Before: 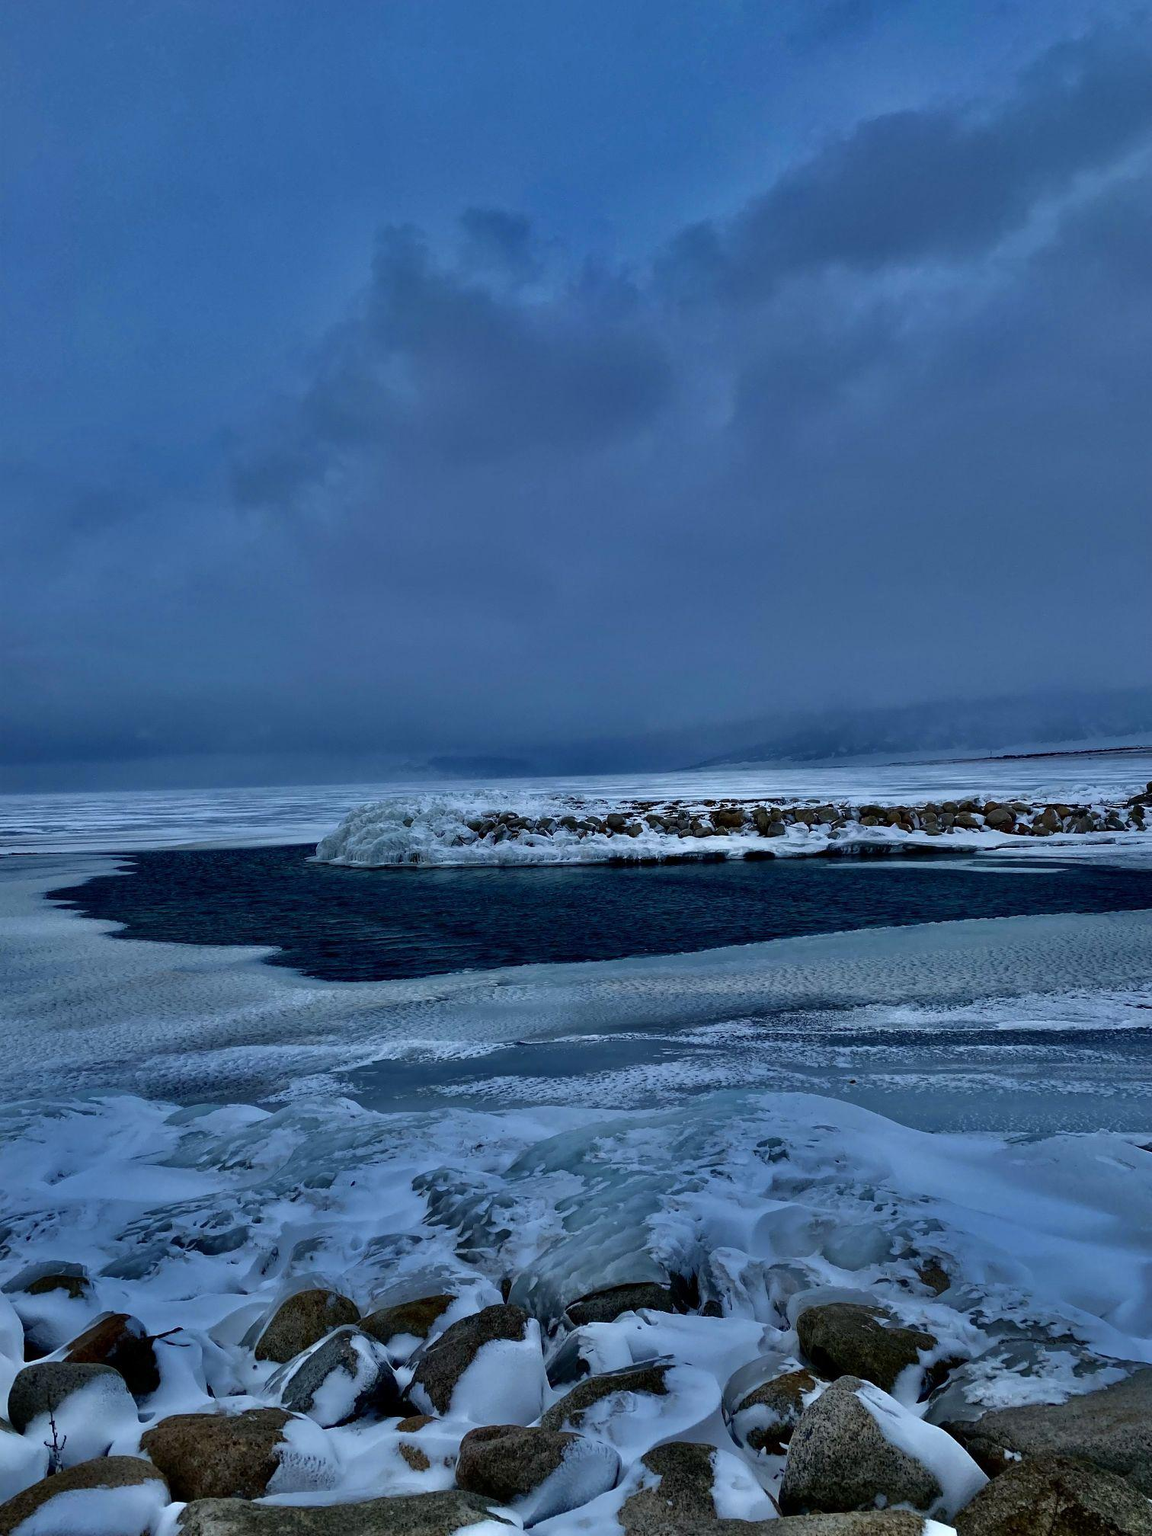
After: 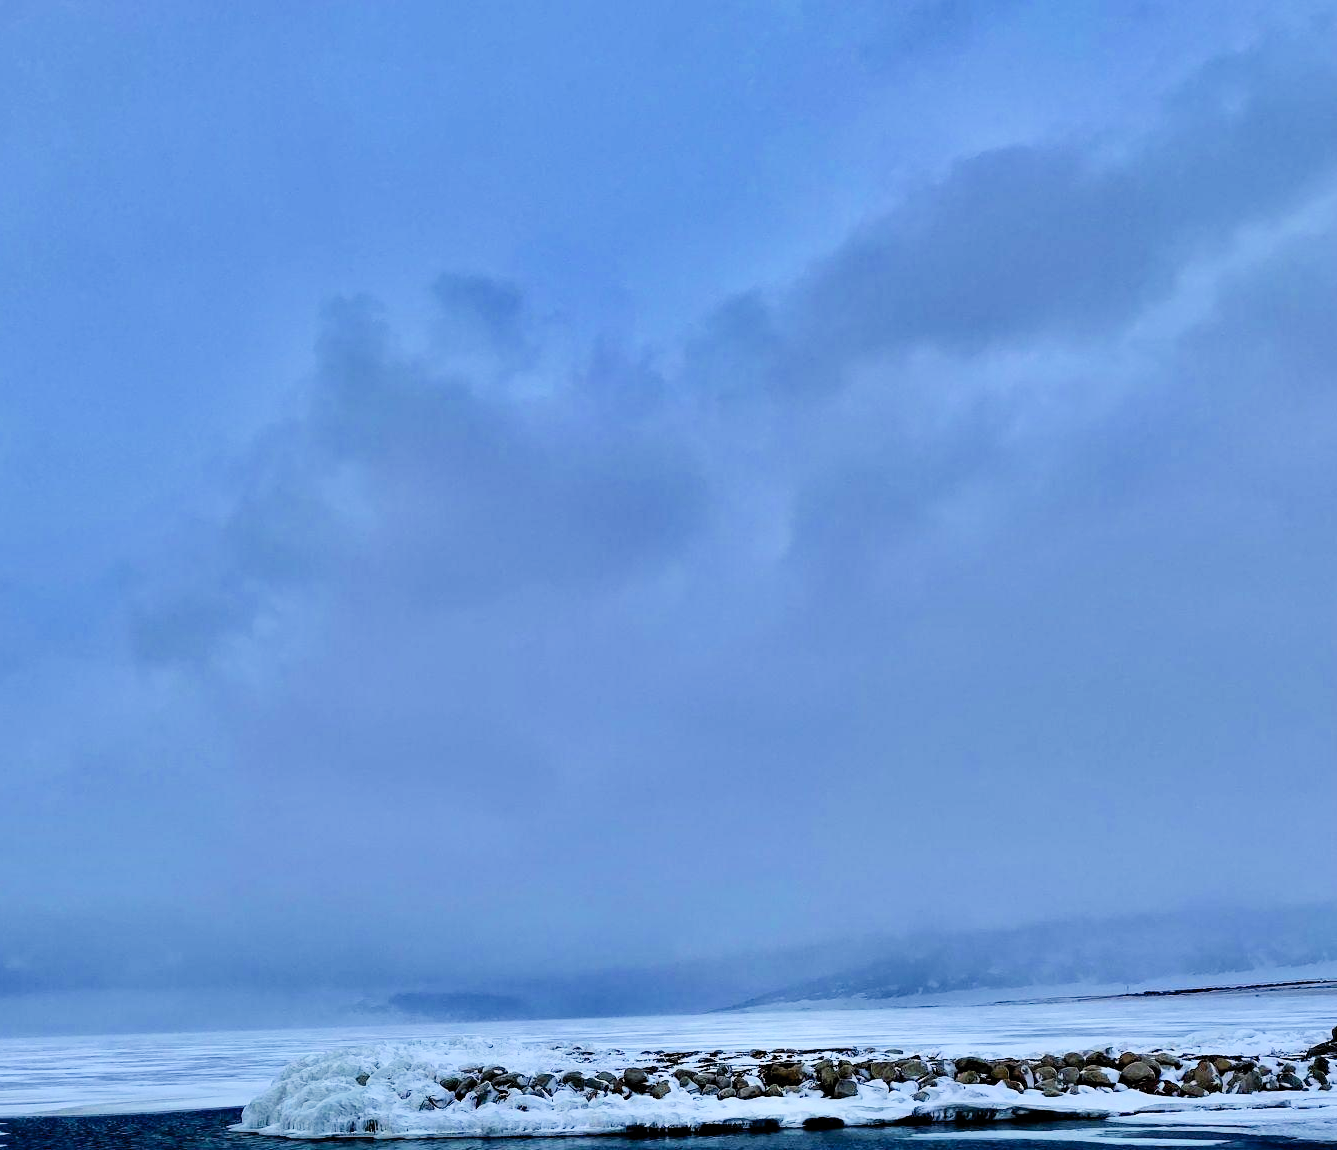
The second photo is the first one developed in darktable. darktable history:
exposure: black level correction 0.002, exposure 1 EV, compensate exposure bias true, compensate highlight preservation false
crop and rotate: left 11.521%, bottom 42.94%
tone equalizer: -8 EV -0.752 EV, -7 EV -0.735 EV, -6 EV -0.637 EV, -5 EV -0.385 EV, -3 EV 0.378 EV, -2 EV 0.6 EV, -1 EV 0.695 EV, +0 EV 0.777 EV, edges refinement/feathering 500, mask exposure compensation -1.57 EV, preserve details no
filmic rgb: black relative exposure -6.99 EV, white relative exposure 5.98 EV, target black luminance 0%, hardness 2.74, latitude 61.18%, contrast 0.693, highlights saturation mix 11.17%, shadows ↔ highlights balance -0.074%
contrast brightness saturation: contrast 0.204, brightness 0.168, saturation 0.215
tone curve: curves: ch0 [(0, 0) (0.003, 0.003) (0.011, 0.011) (0.025, 0.024) (0.044, 0.043) (0.069, 0.067) (0.1, 0.096) (0.136, 0.131) (0.177, 0.171) (0.224, 0.217) (0.277, 0.268) (0.335, 0.324) (0.399, 0.386) (0.468, 0.453) (0.543, 0.547) (0.623, 0.626) (0.709, 0.712) (0.801, 0.802) (0.898, 0.898) (1, 1)]
shadows and highlights: shadows 53.08, soften with gaussian
